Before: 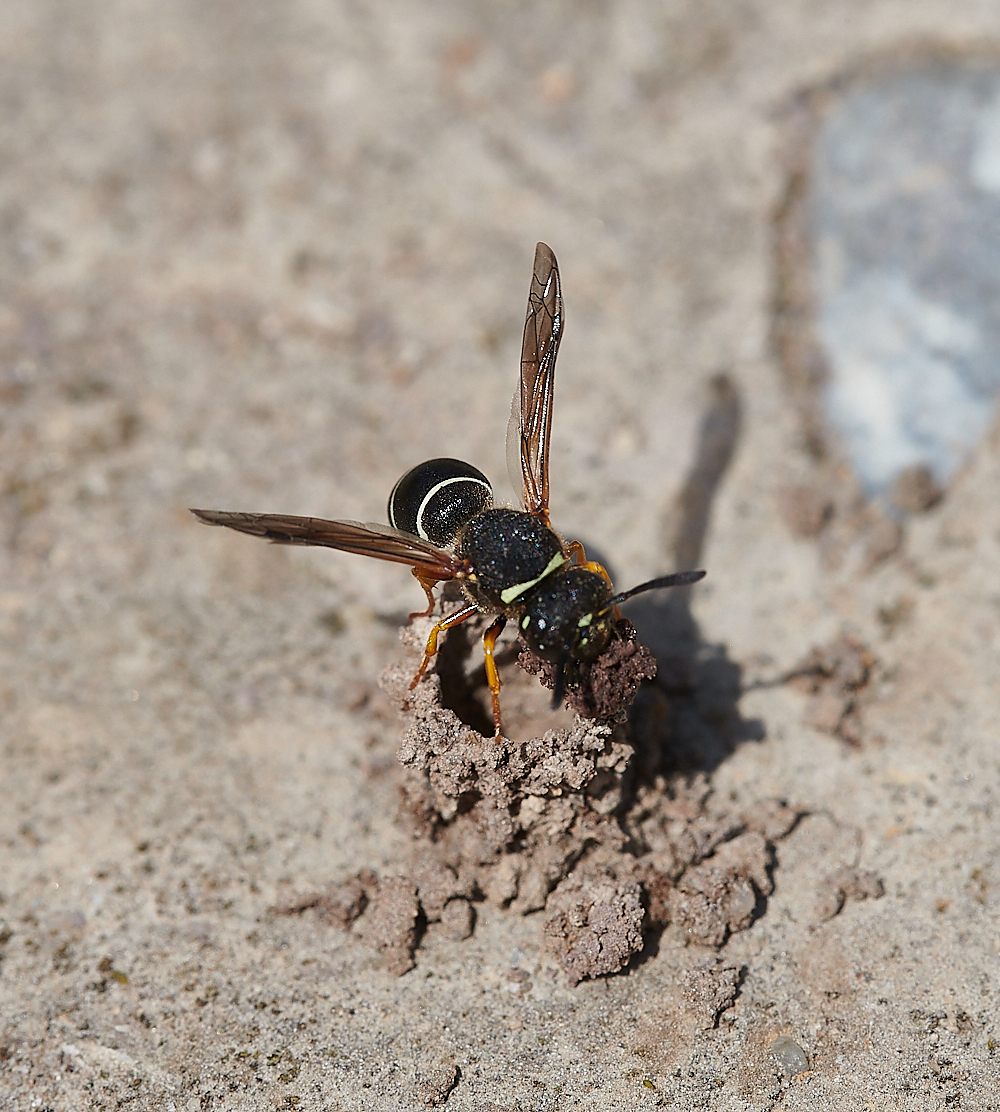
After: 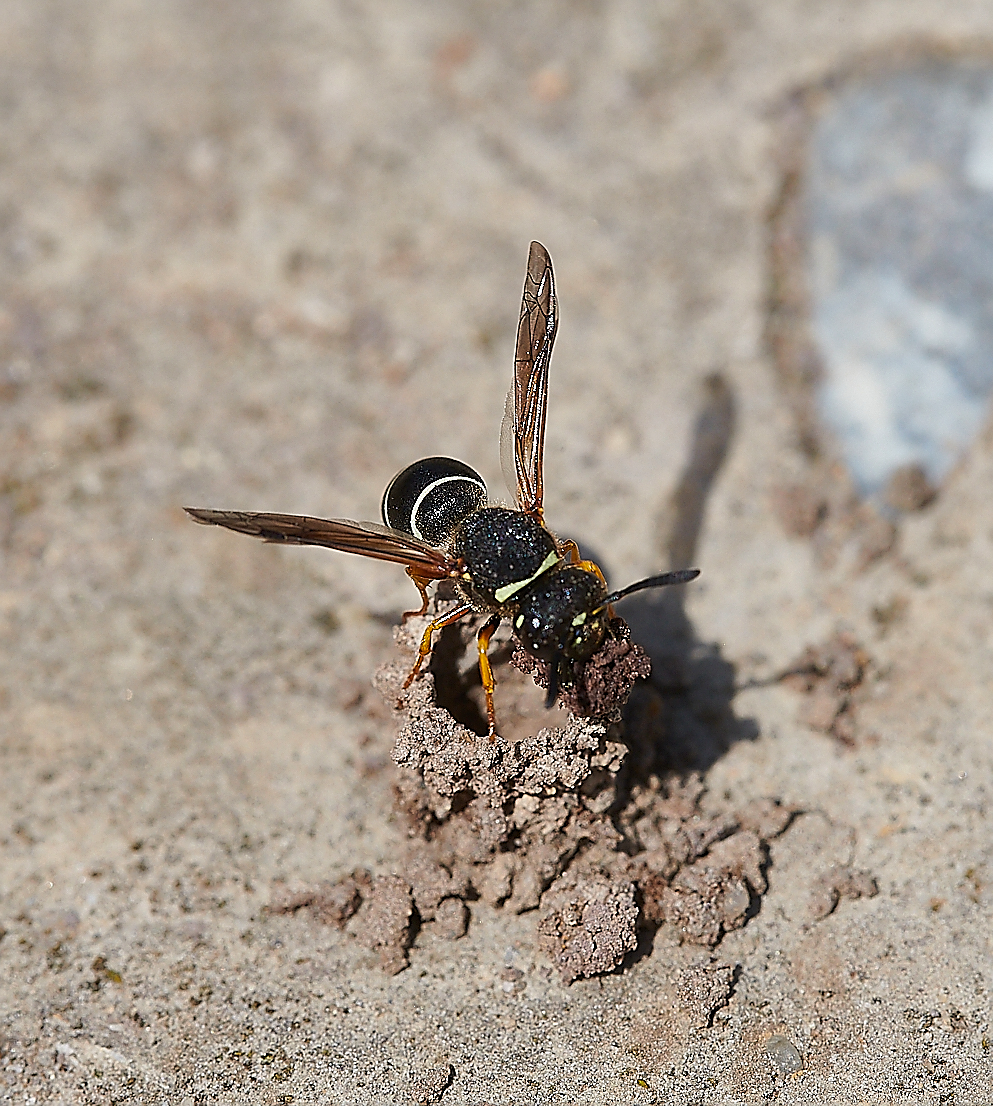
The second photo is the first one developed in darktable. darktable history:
crop and rotate: left 0.614%, top 0.179%, bottom 0.309%
color balance rgb: perceptual saturation grading › global saturation 10%, global vibrance 10%
sharpen: radius 1.4, amount 1.25, threshold 0.7
